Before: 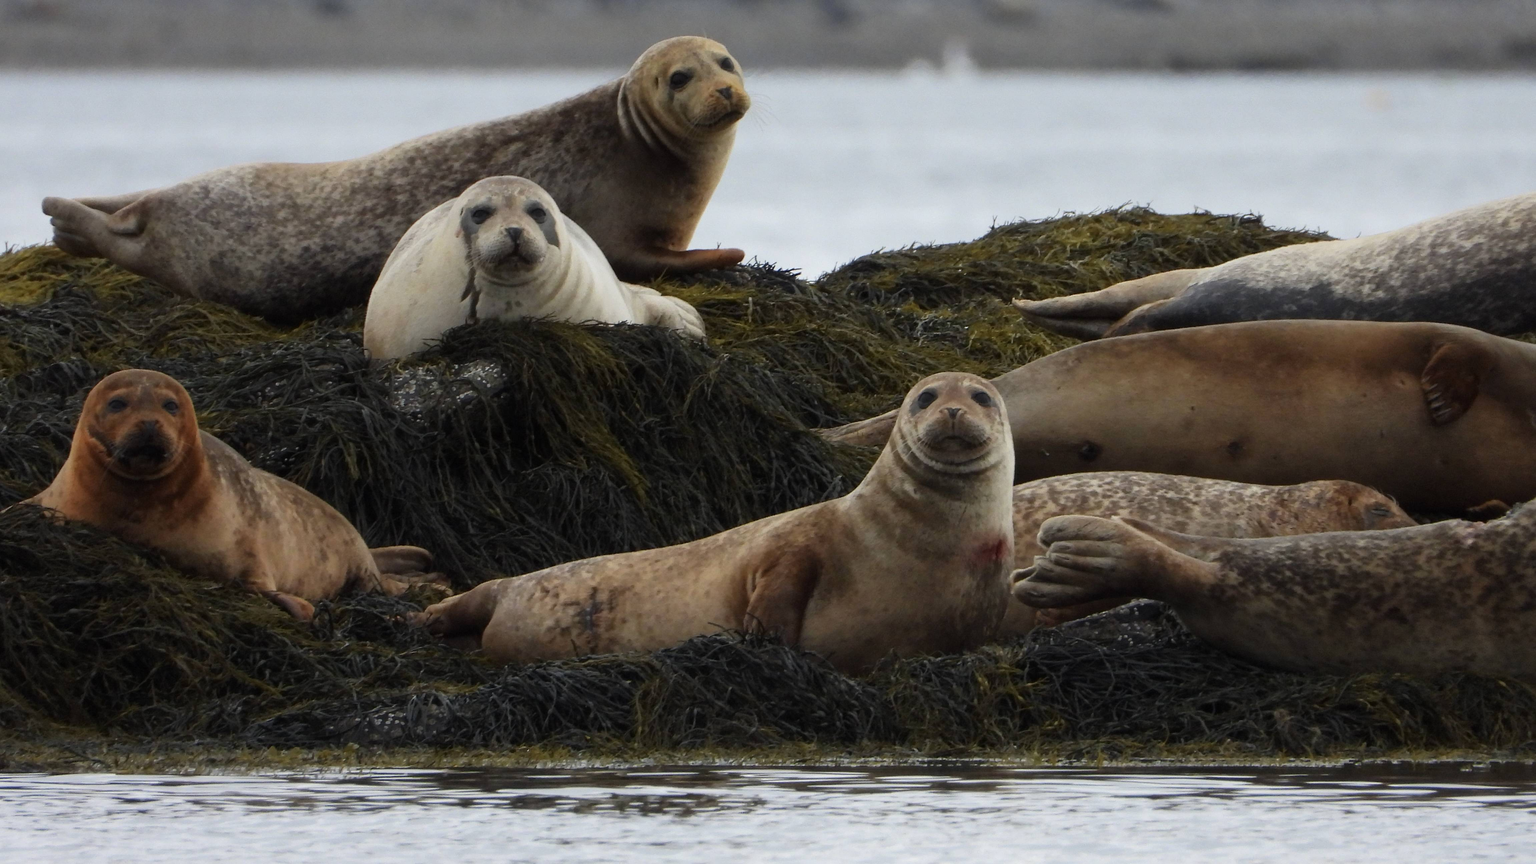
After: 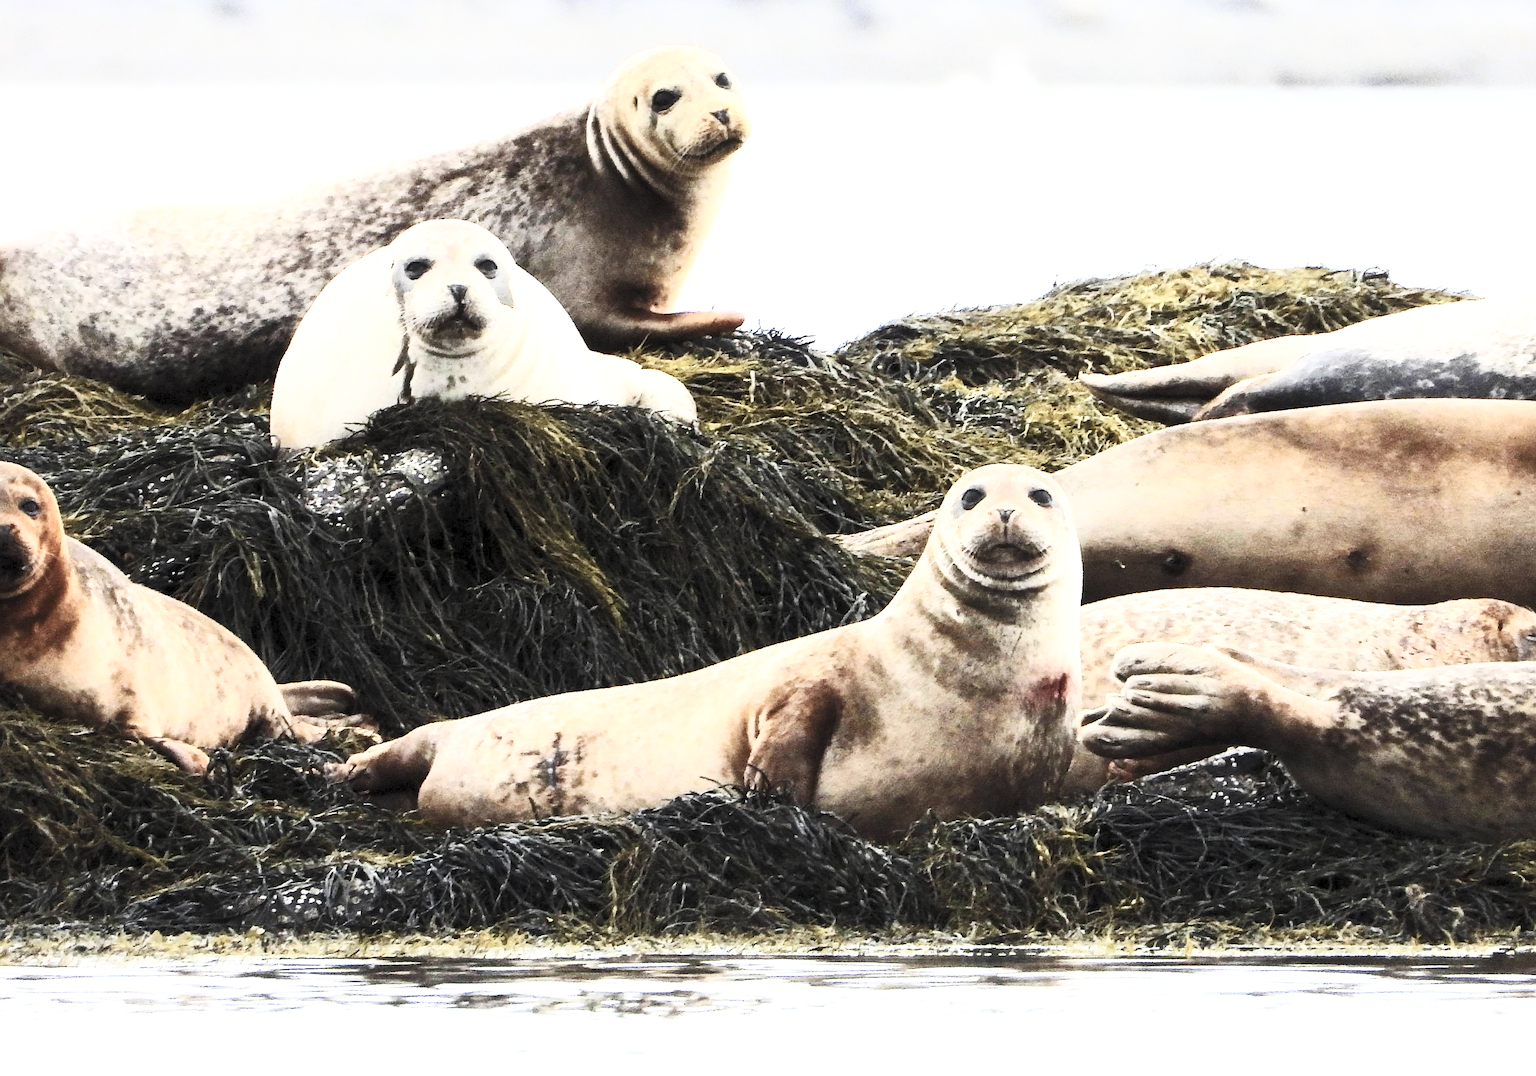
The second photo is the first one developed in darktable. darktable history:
white balance: red 1, blue 1
contrast brightness saturation: contrast 0.57, brightness 0.57, saturation -0.34
base curve: curves: ch0 [(0, 0) (0.028, 0.03) (0.121, 0.232) (0.46, 0.748) (0.859, 0.968) (1, 1)], preserve colors none
sharpen: on, module defaults
exposure: black level correction 0.001, exposure 1 EV, compensate highlight preservation false
crop and rotate: left 9.597%, right 10.195%
levels: levels [0.016, 0.5, 0.996]
